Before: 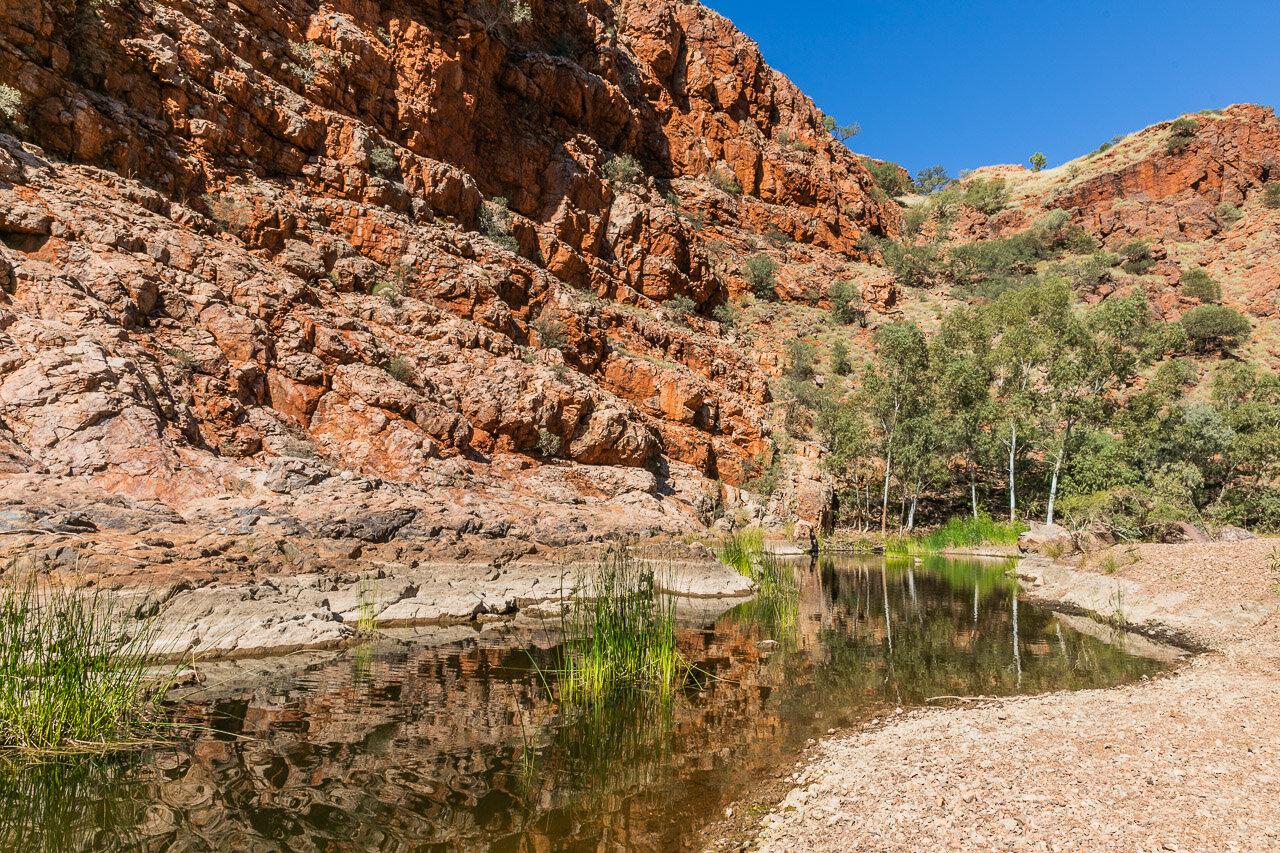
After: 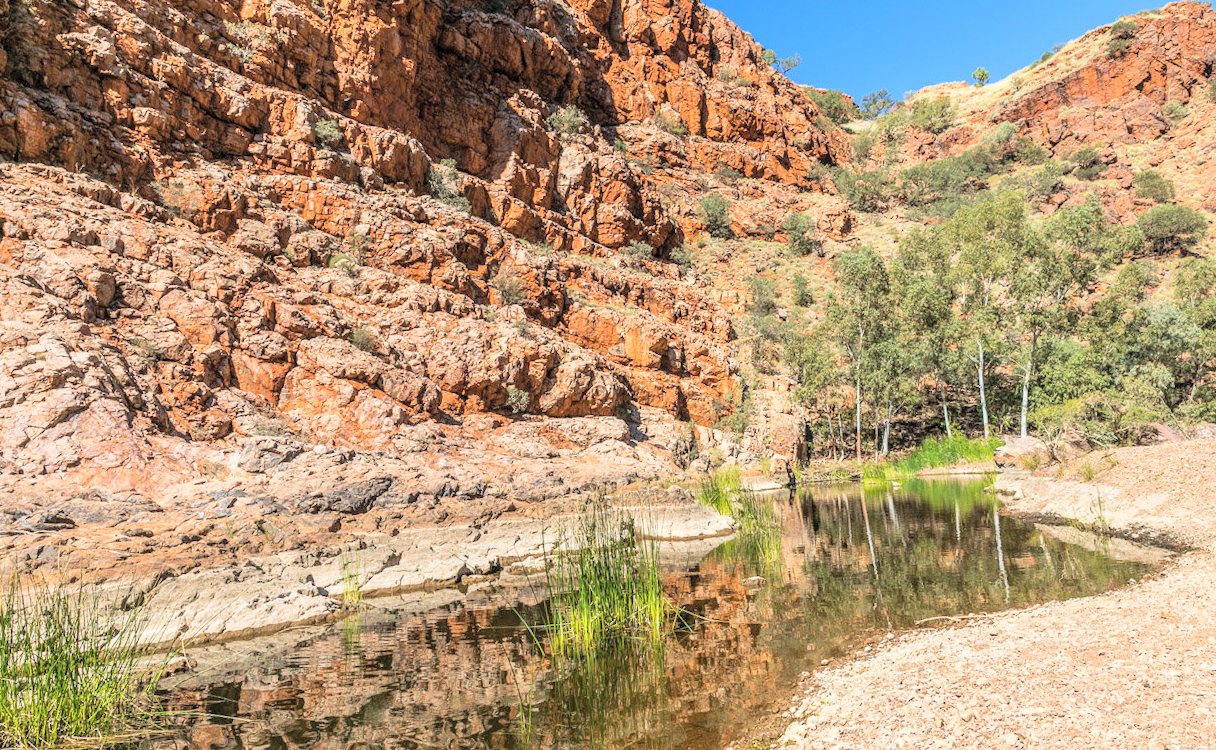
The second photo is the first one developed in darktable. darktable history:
global tonemap: drago (0.7, 100)
rotate and perspective: rotation -5°, crop left 0.05, crop right 0.952, crop top 0.11, crop bottom 0.89
white balance: red 0.986, blue 1.01
local contrast: on, module defaults
contrast brightness saturation: saturation 0.1
